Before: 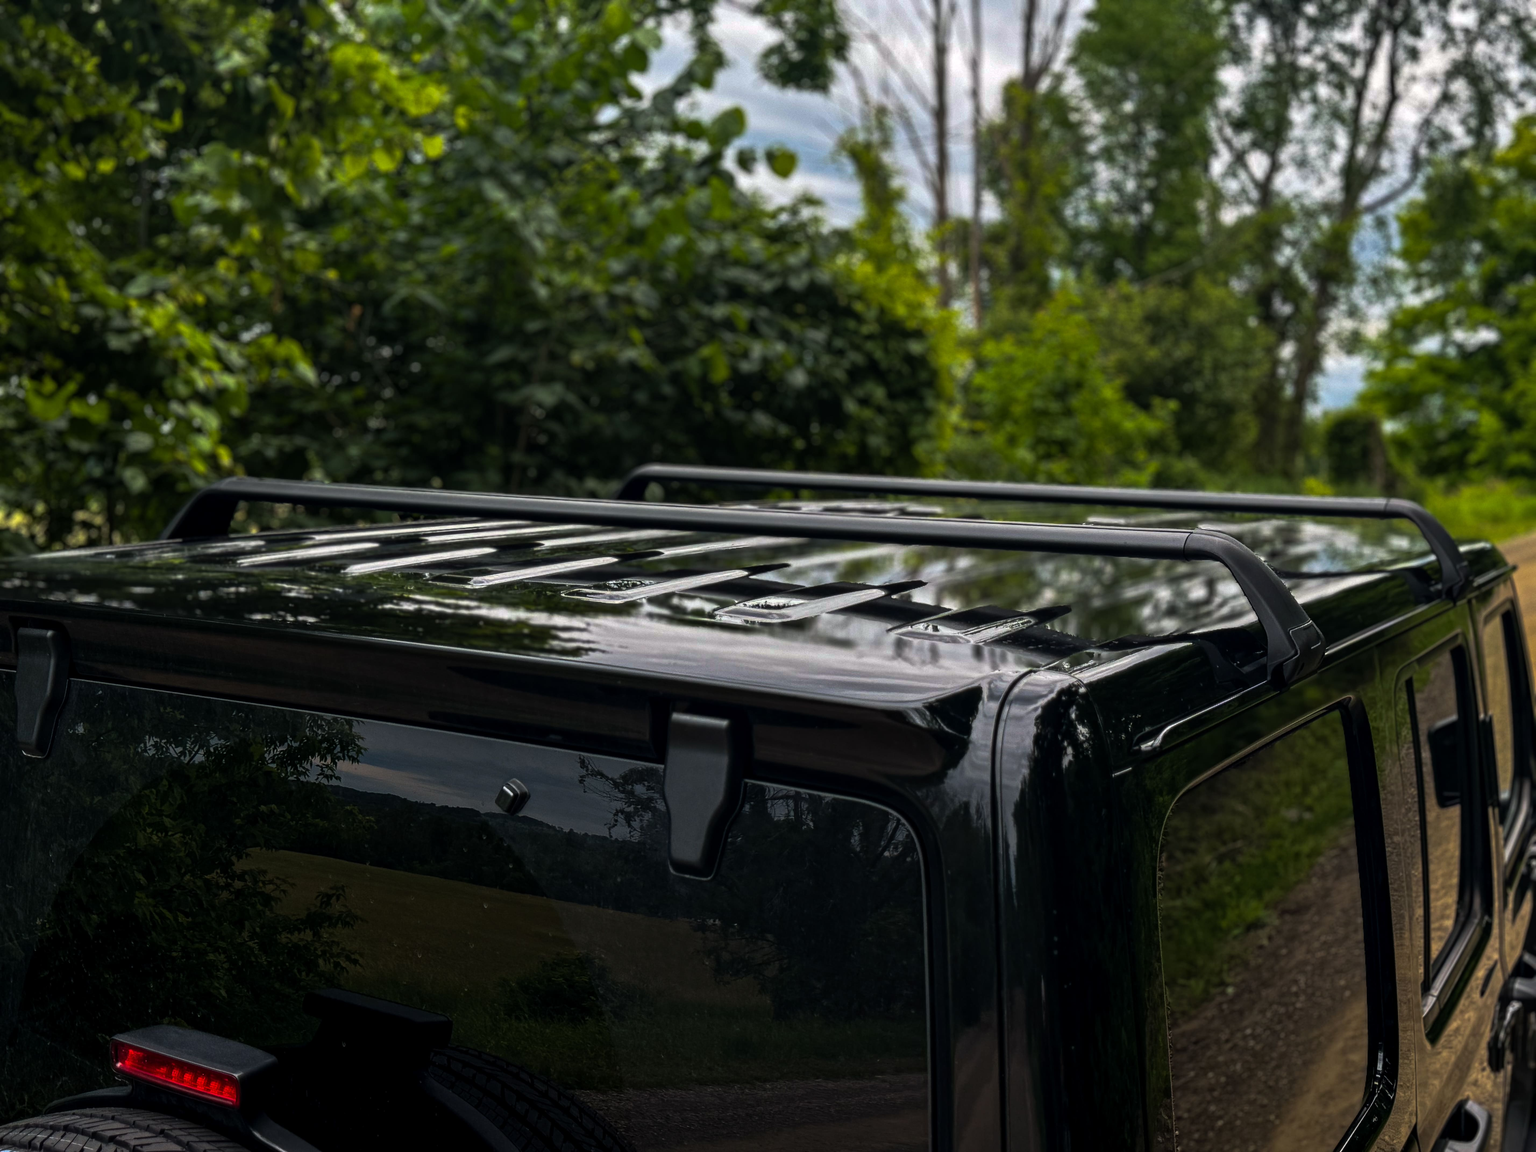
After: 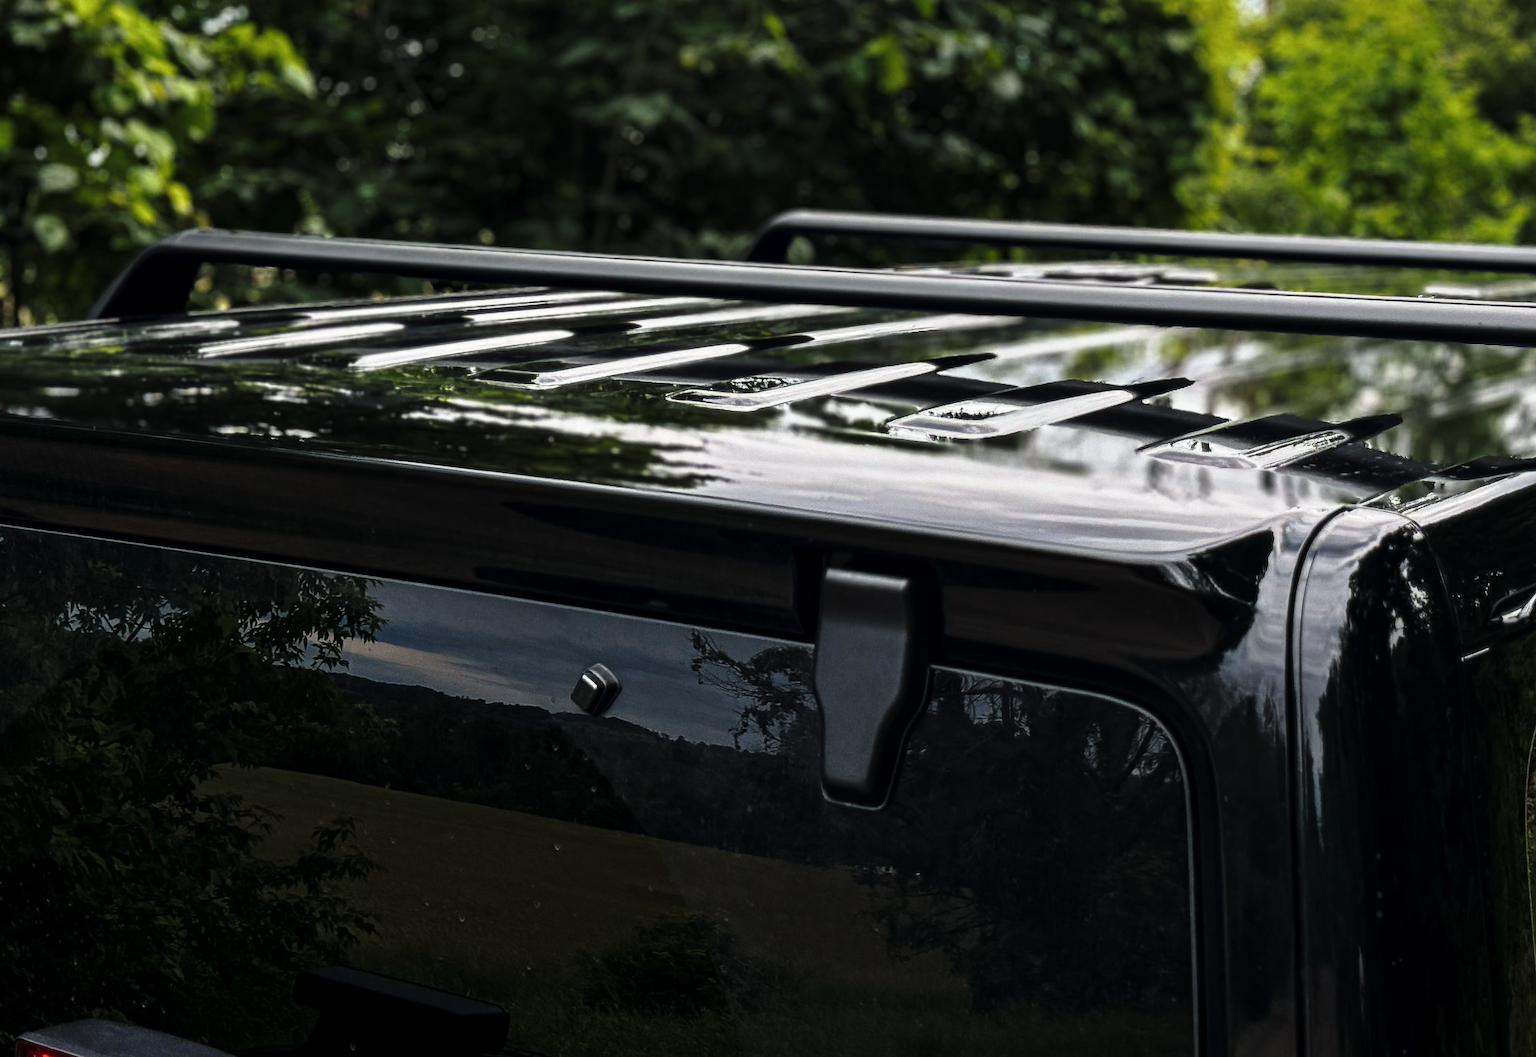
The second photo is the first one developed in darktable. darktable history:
base curve: curves: ch0 [(0, 0) (0.028, 0.03) (0.121, 0.232) (0.46, 0.748) (0.859, 0.968) (1, 1)], preserve colors none
crop: left 6.488%, top 27.668%, right 24.183%, bottom 8.656%
contrast brightness saturation: saturation -0.17
tone equalizer: on, module defaults
